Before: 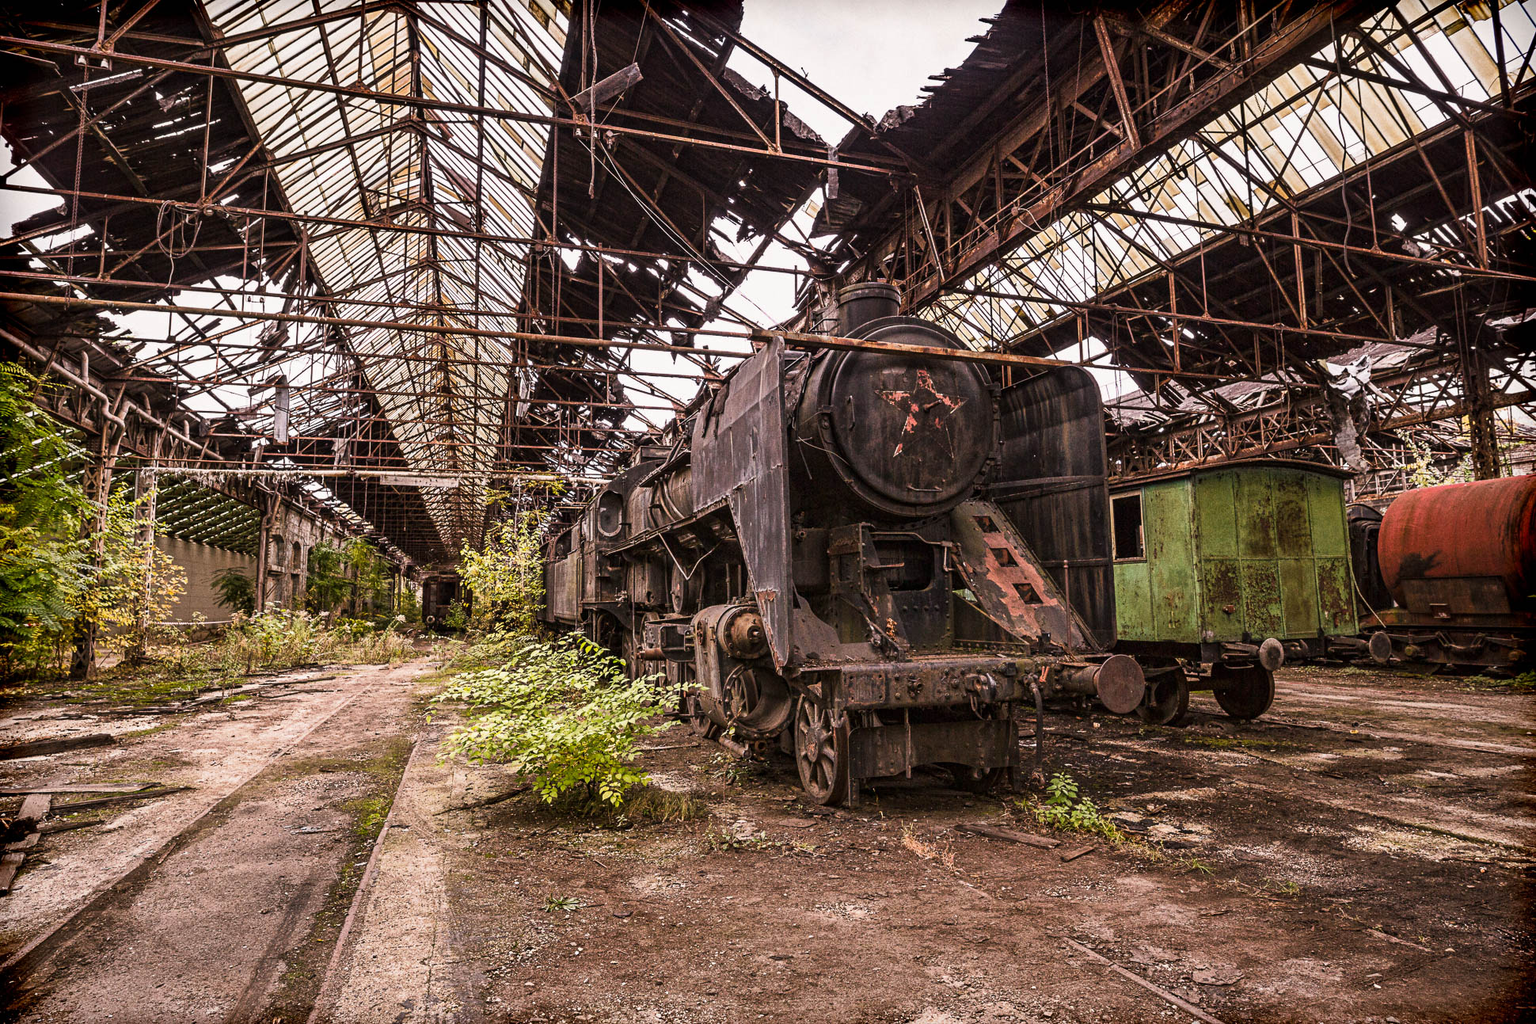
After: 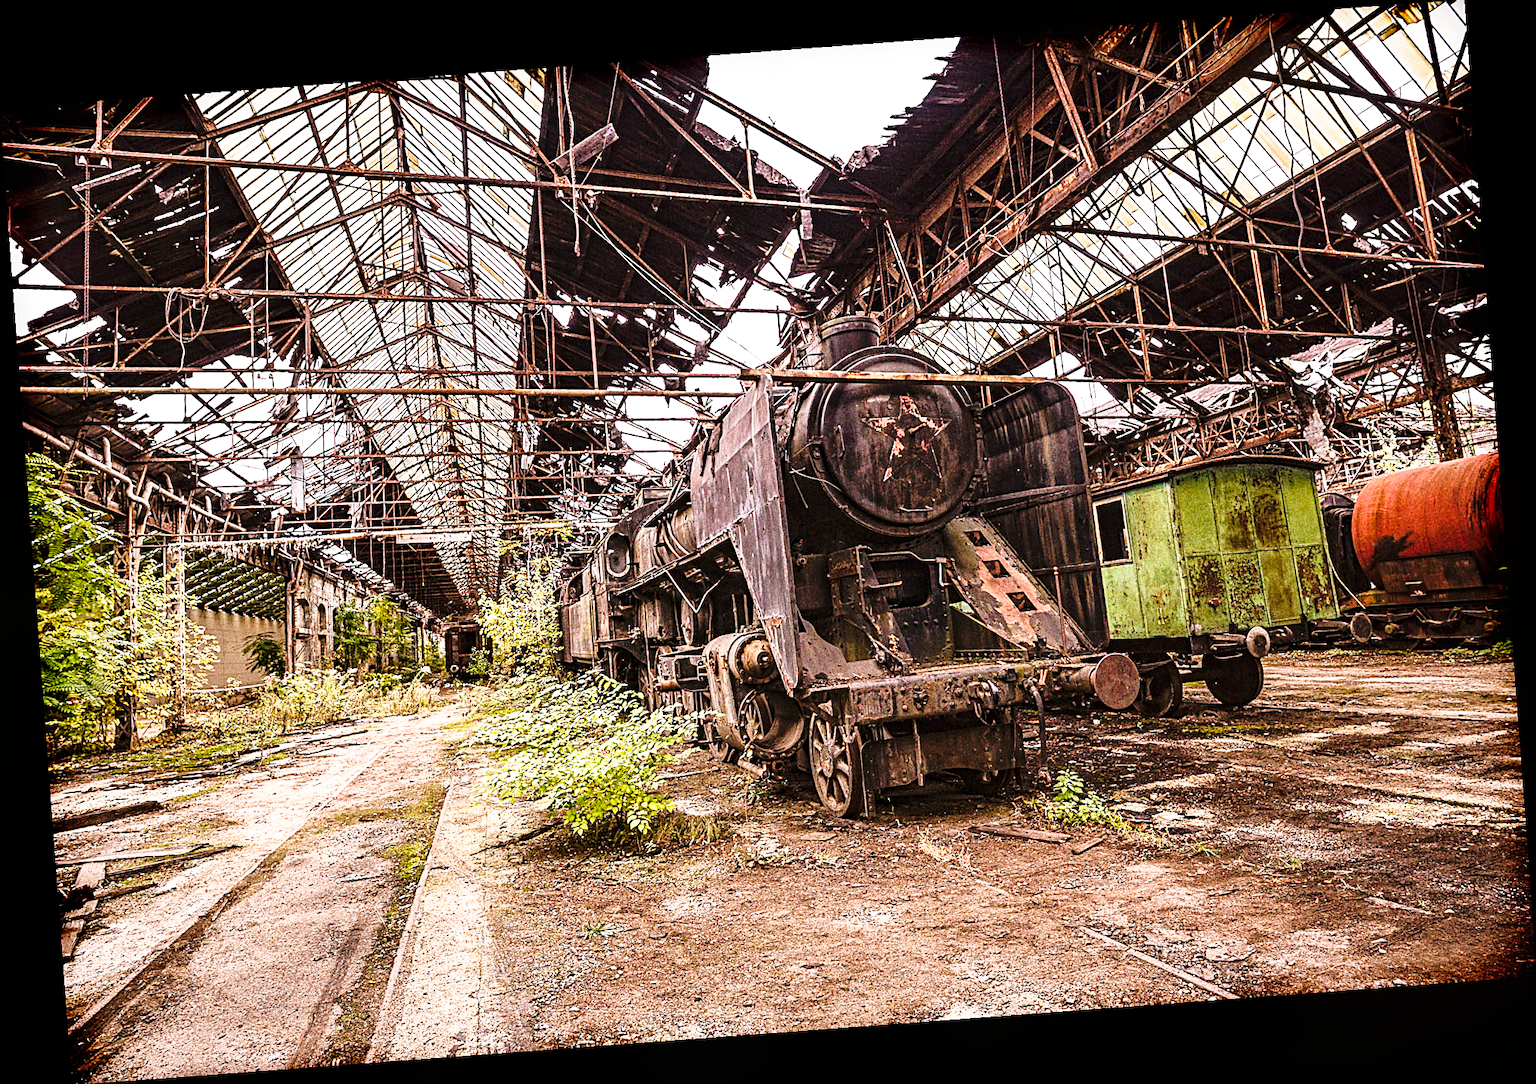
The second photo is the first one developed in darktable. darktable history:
rotate and perspective: rotation -4.25°, automatic cropping off
sharpen: on, module defaults
base curve: curves: ch0 [(0, 0) (0.028, 0.03) (0.105, 0.232) (0.387, 0.748) (0.754, 0.968) (1, 1)], fusion 1, exposure shift 0.576, preserve colors none
haze removal: compatibility mode true, adaptive false
